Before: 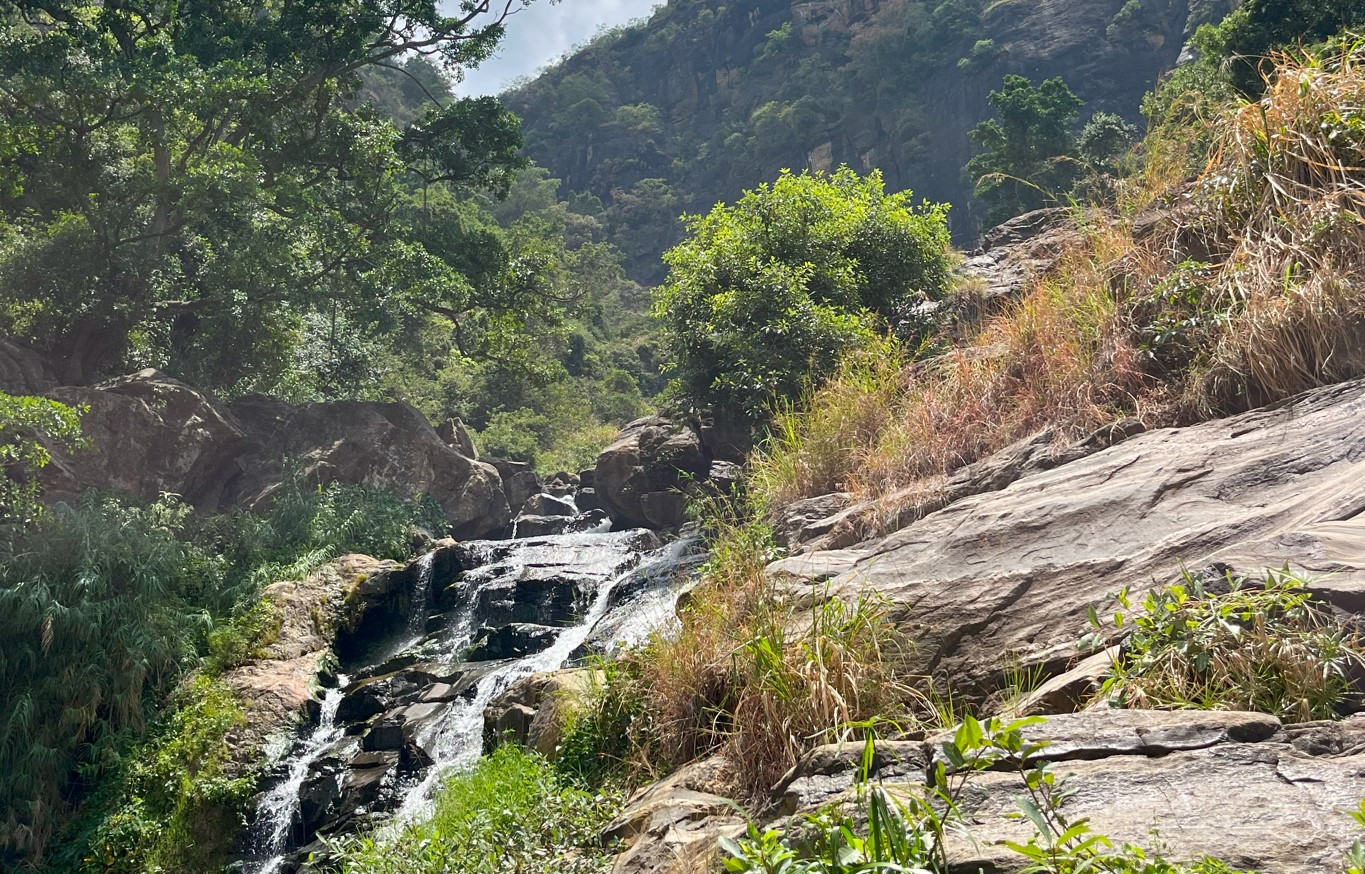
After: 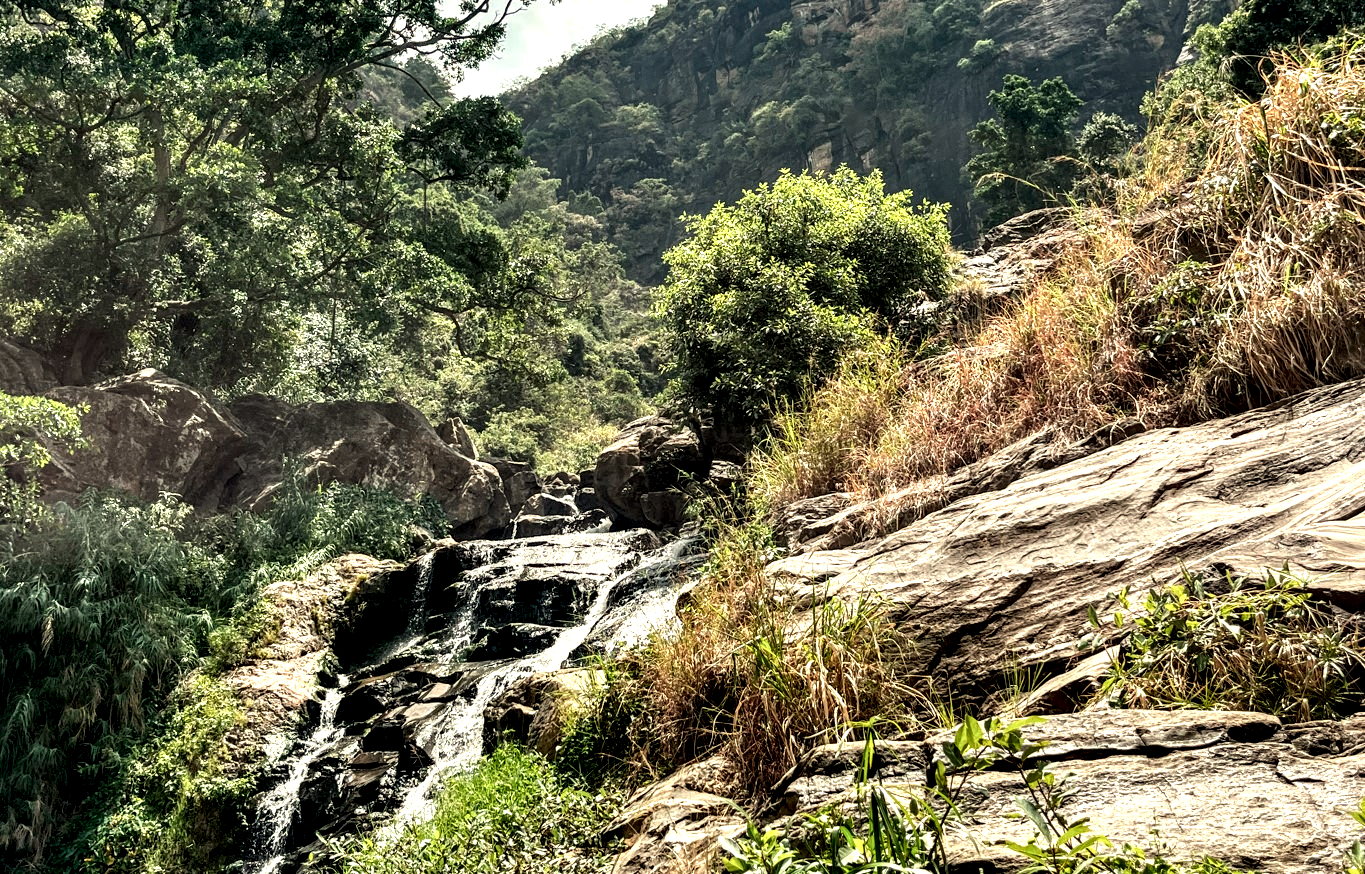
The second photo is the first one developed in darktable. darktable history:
local contrast: shadows 185%, detail 225%
color calibration: illuminant Planckian (black body), adaptation linear Bradford (ICC v4), x 0.364, y 0.367, temperature 4417.56 K, saturation algorithm version 1 (2020)
white balance: red 1.123, blue 0.83
